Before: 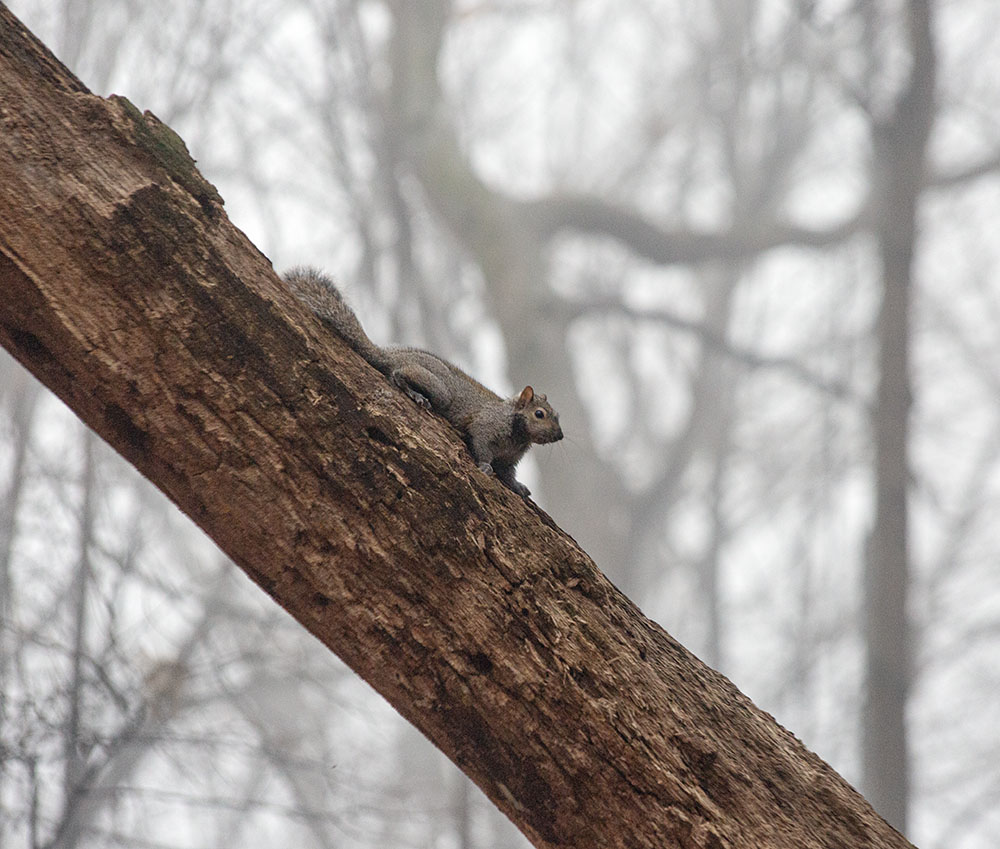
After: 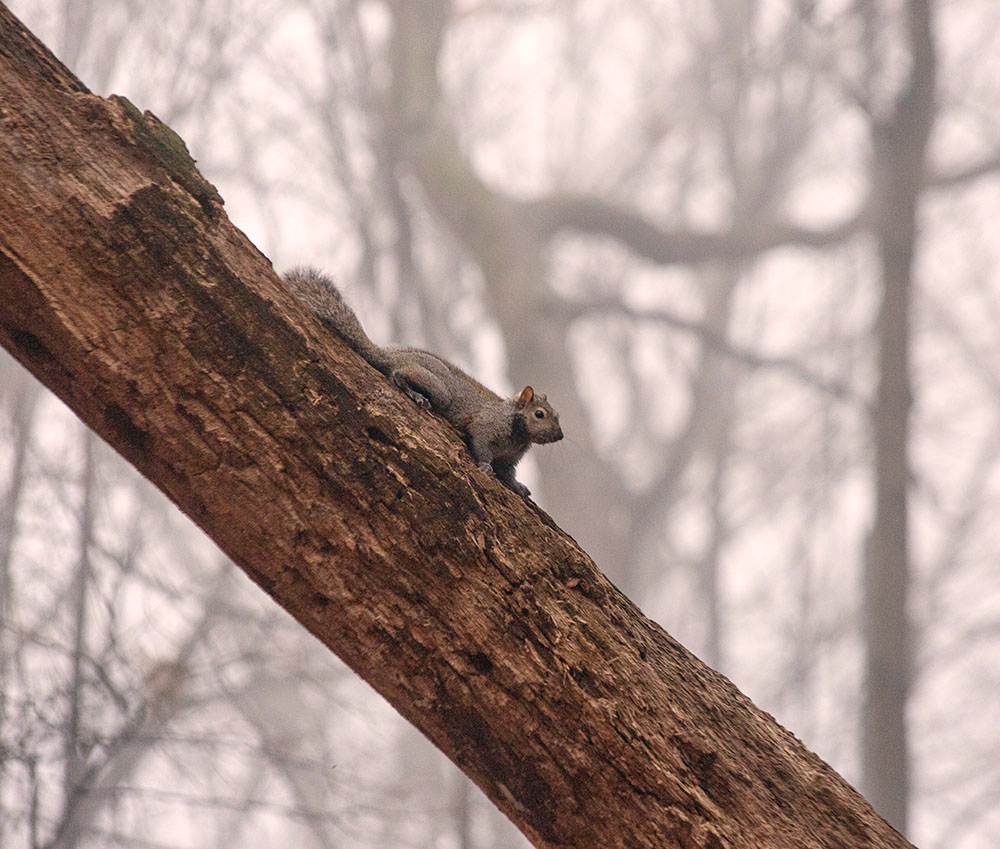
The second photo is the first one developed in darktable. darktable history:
color correction: highlights a* 7.15, highlights b* 4.37
